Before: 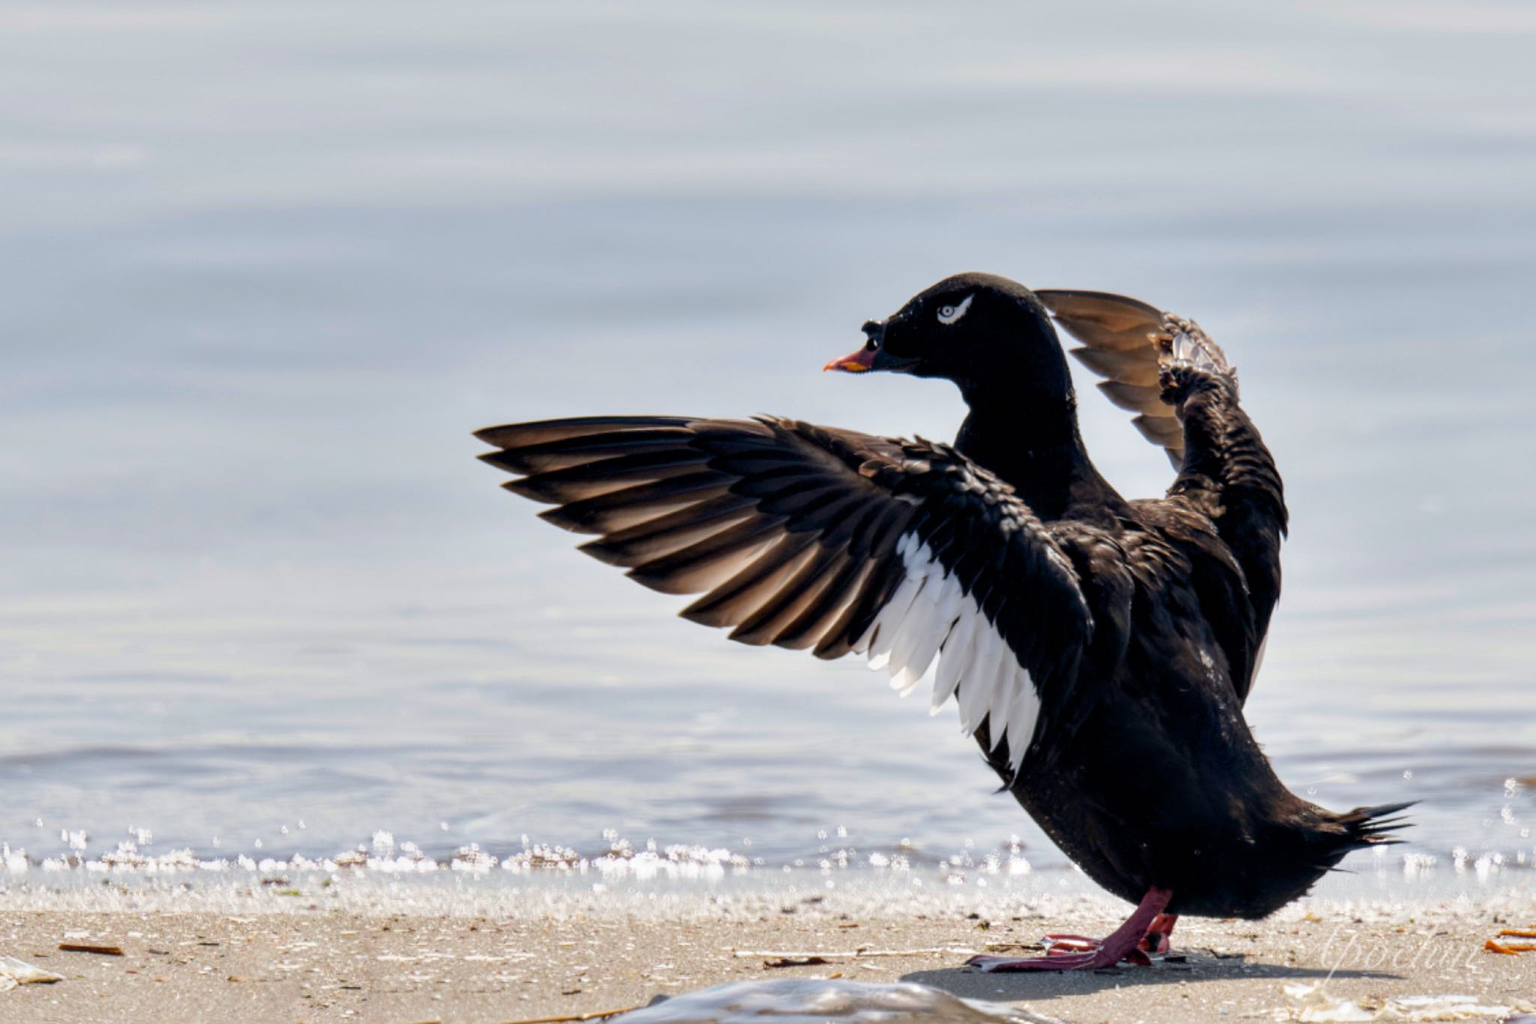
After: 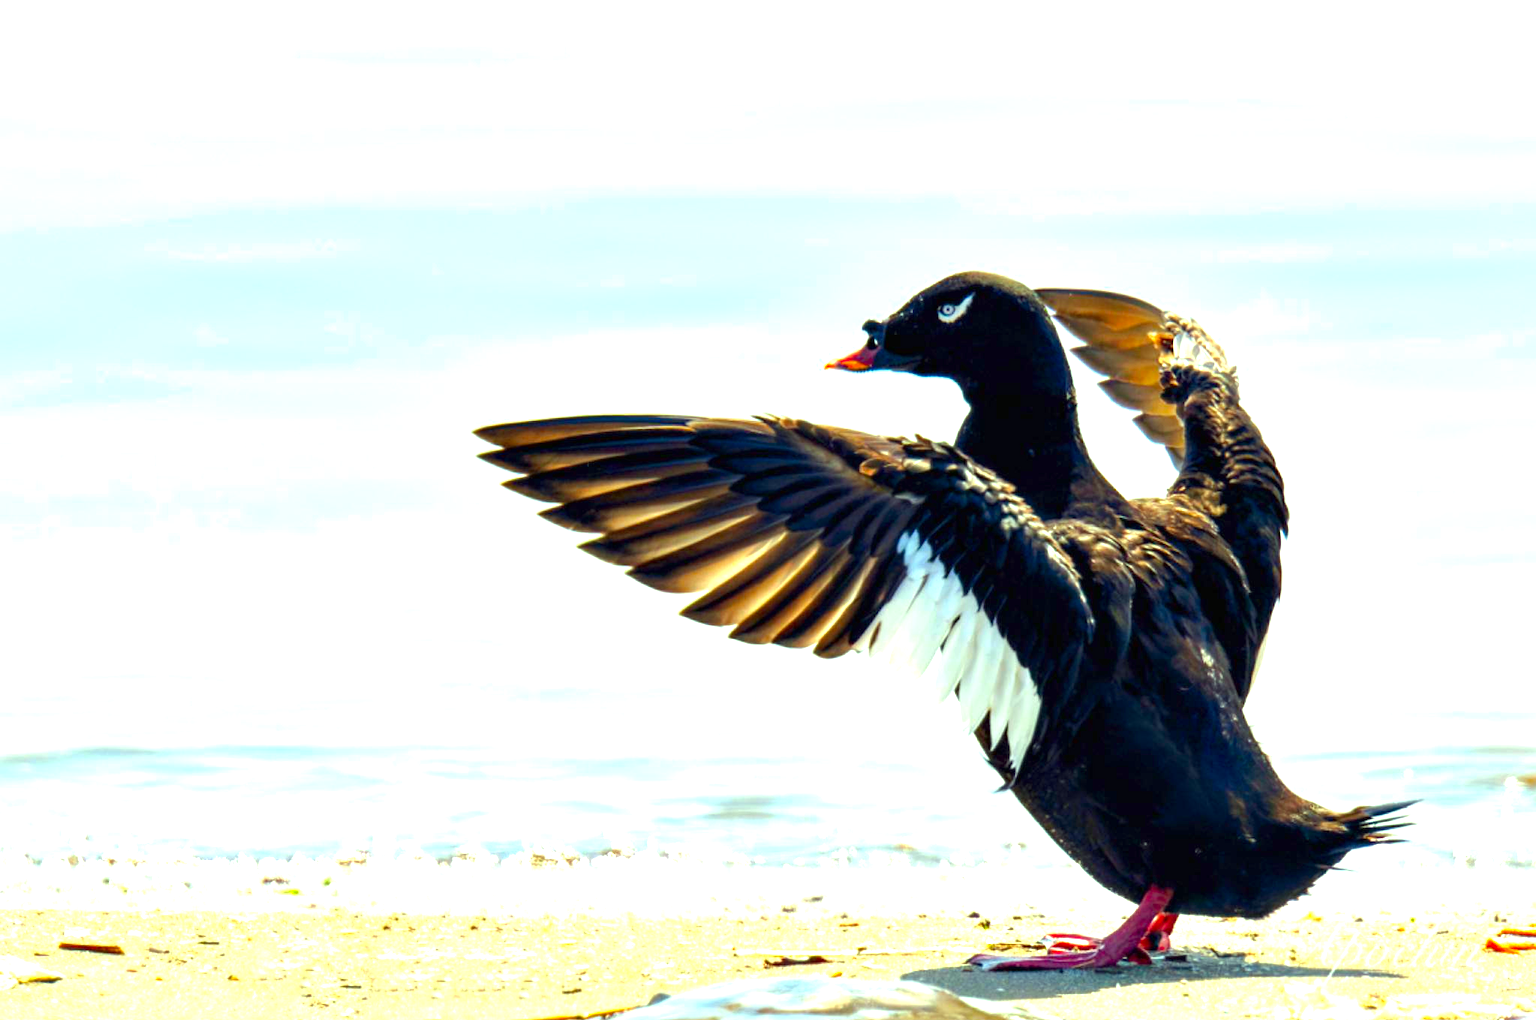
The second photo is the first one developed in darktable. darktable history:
exposure: black level correction 0, exposure 1.38 EV, compensate highlight preservation false
color correction: highlights a* -11.19, highlights b* 9.85, saturation 1.72
crop: top 0.191%, bottom 0.156%
tone curve: curves: ch0 [(0, 0) (0.915, 0.89) (1, 1)], color space Lab, independent channels, preserve colors none
